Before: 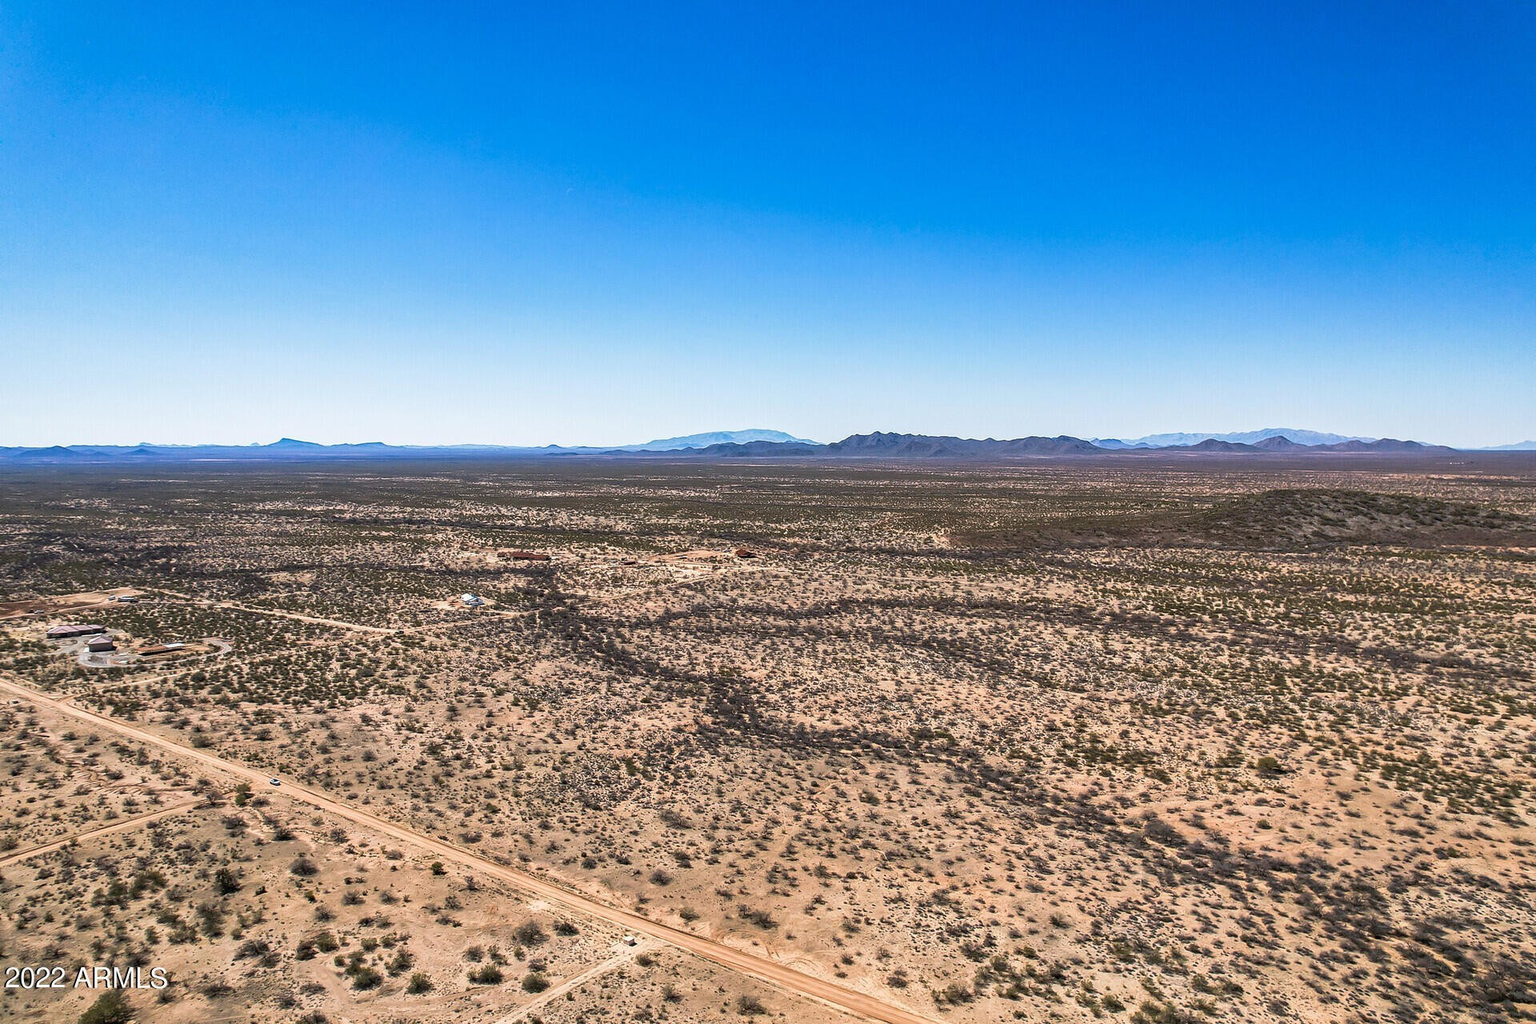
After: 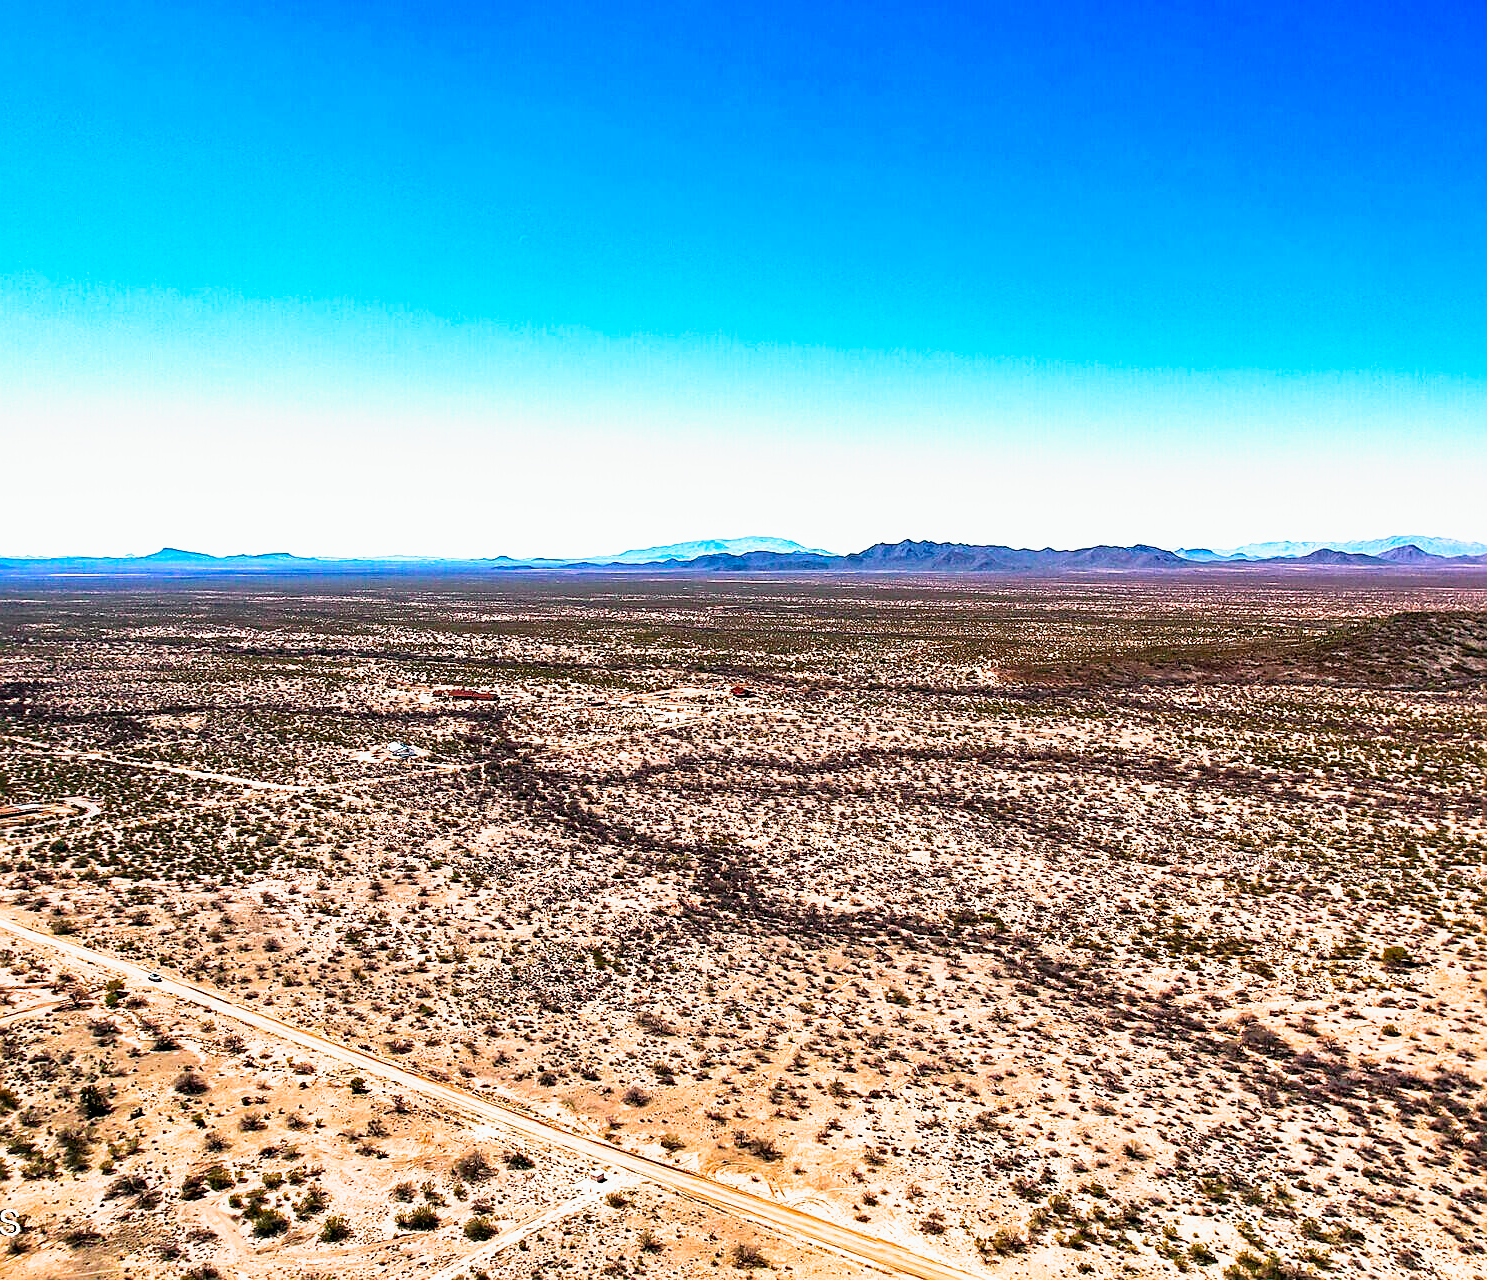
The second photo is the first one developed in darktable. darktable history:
crop: left 9.88%, right 12.664%
sharpen: on, module defaults
tone curve: curves: ch0 [(0, 0) (0.051, 0.047) (0.102, 0.099) (0.236, 0.249) (0.429, 0.473) (0.67, 0.755) (0.875, 0.948) (1, 0.985)]; ch1 [(0, 0) (0.339, 0.298) (0.402, 0.363) (0.453, 0.413) (0.485, 0.469) (0.494, 0.493) (0.504, 0.502) (0.515, 0.526) (0.563, 0.591) (0.597, 0.639) (0.834, 0.888) (1, 1)]; ch2 [(0, 0) (0.362, 0.353) (0.425, 0.439) (0.501, 0.501) (0.537, 0.538) (0.58, 0.59) (0.642, 0.669) (0.773, 0.856) (1, 1)], color space Lab, independent channels, preserve colors none
color balance rgb: perceptual saturation grading › global saturation 20%, global vibrance 20%
exposure: exposure 0.2 EV, compensate highlight preservation false
filmic rgb: black relative exposure -8.2 EV, white relative exposure 2.2 EV, threshold 3 EV, hardness 7.11, latitude 75%, contrast 1.325, highlights saturation mix -2%, shadows ↔ highlights balance 30%, preserve chrominance no, color science v5 (2021), contrast in shadows safe, contrast in highlights safe, enable highlight reconstruction true
